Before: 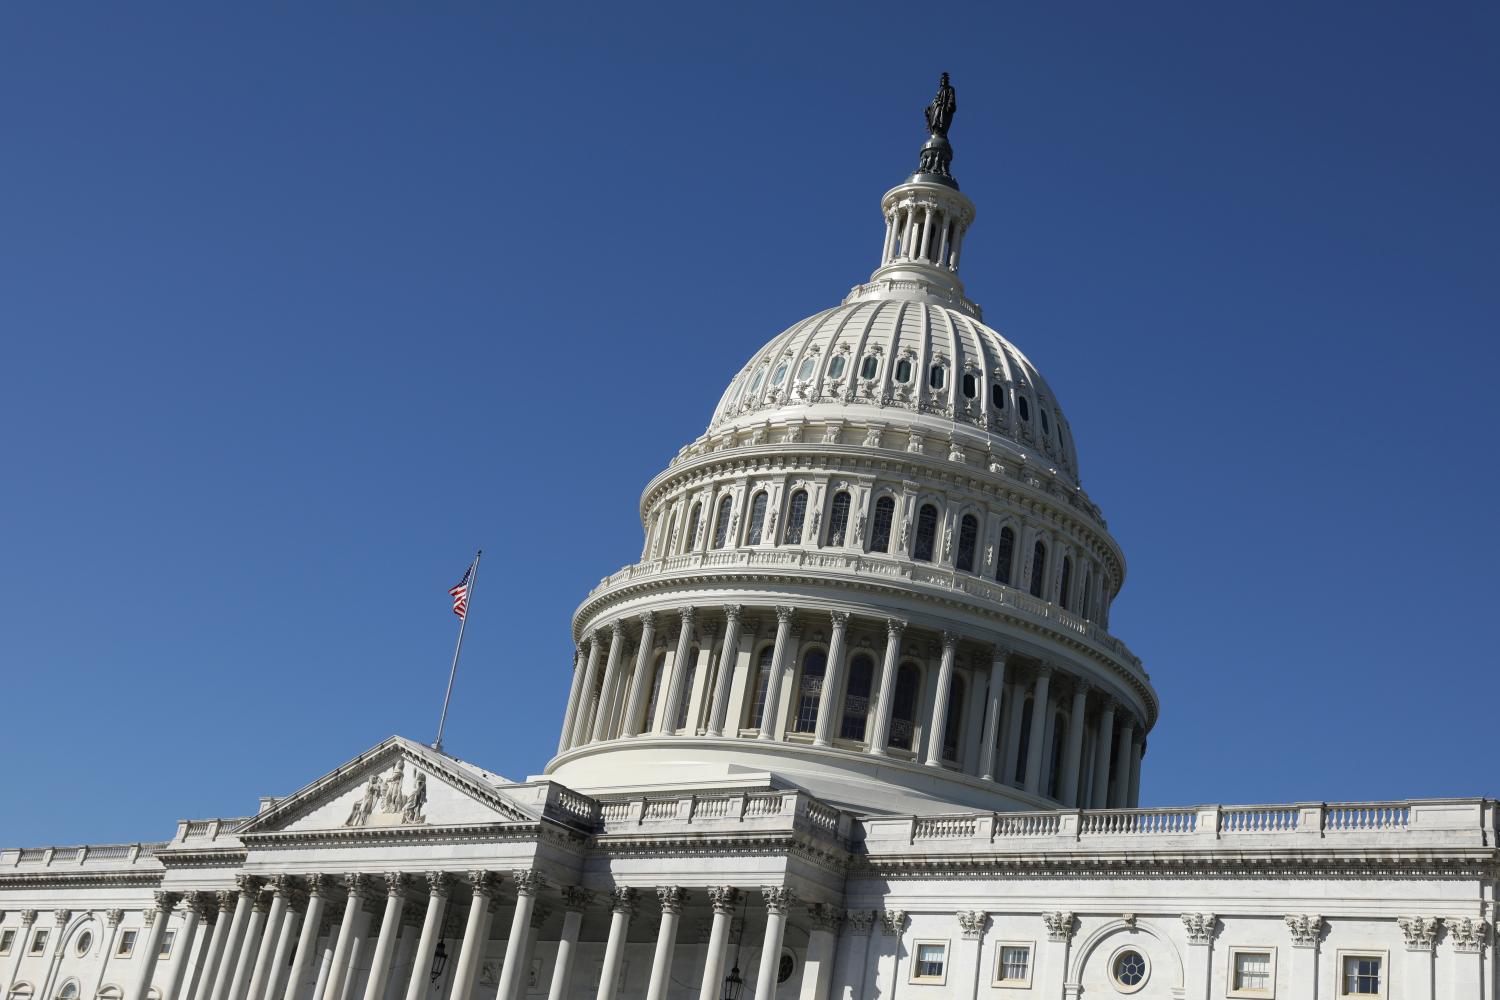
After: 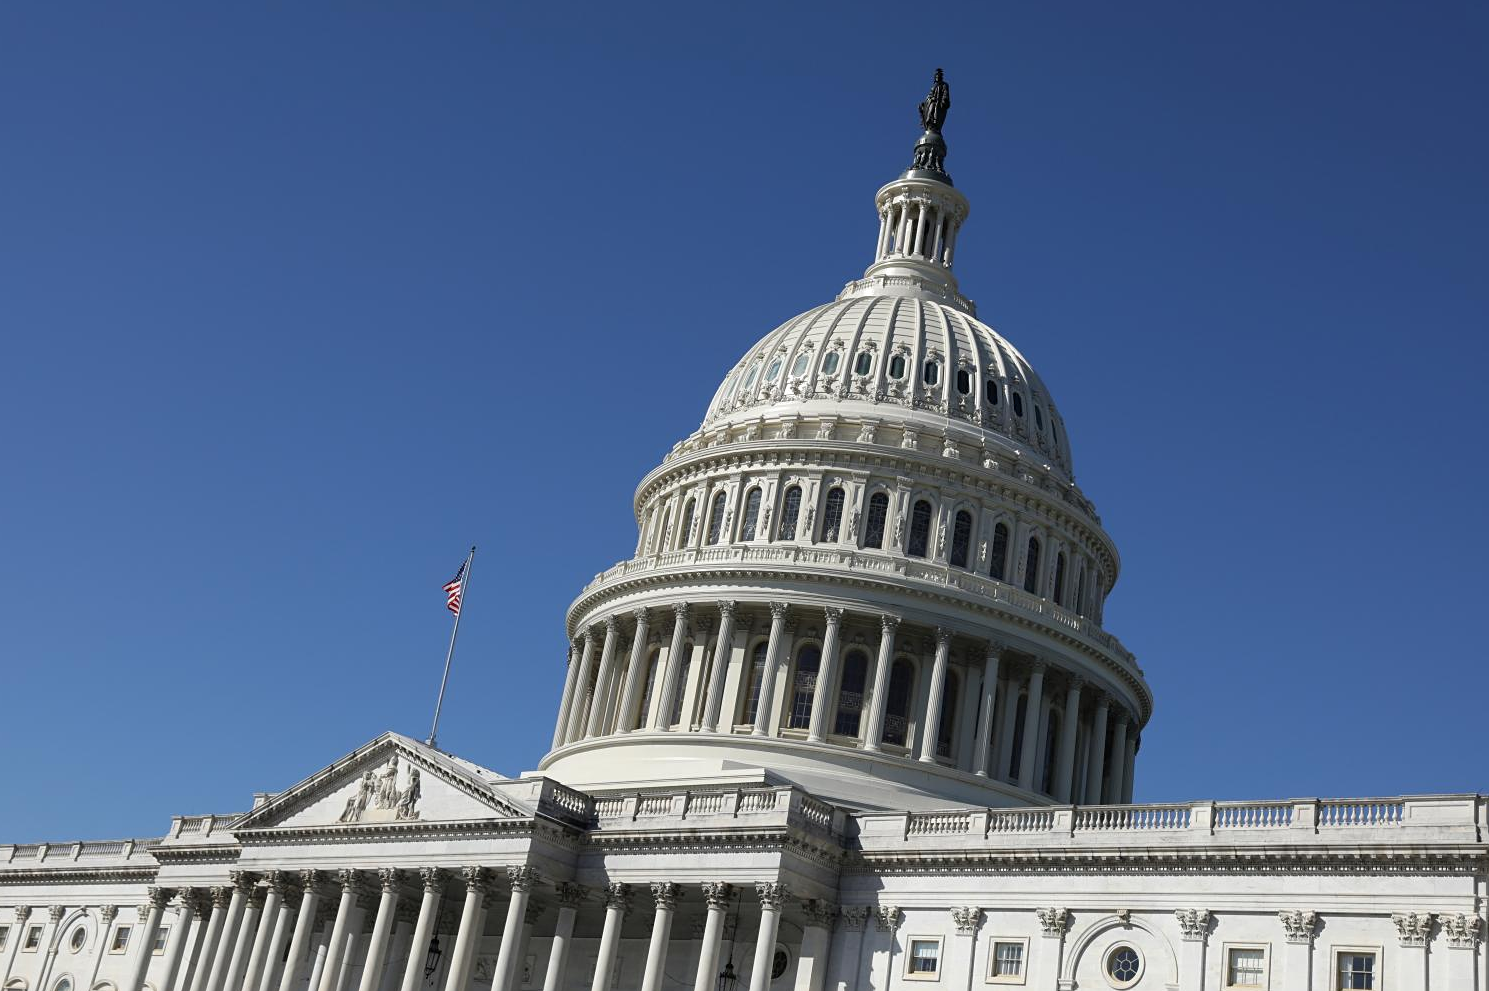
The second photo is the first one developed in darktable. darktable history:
crop: left 0.434%, top 0.485%, right 0.244%, bottom 0.386%
sharpen: amount 0.2
